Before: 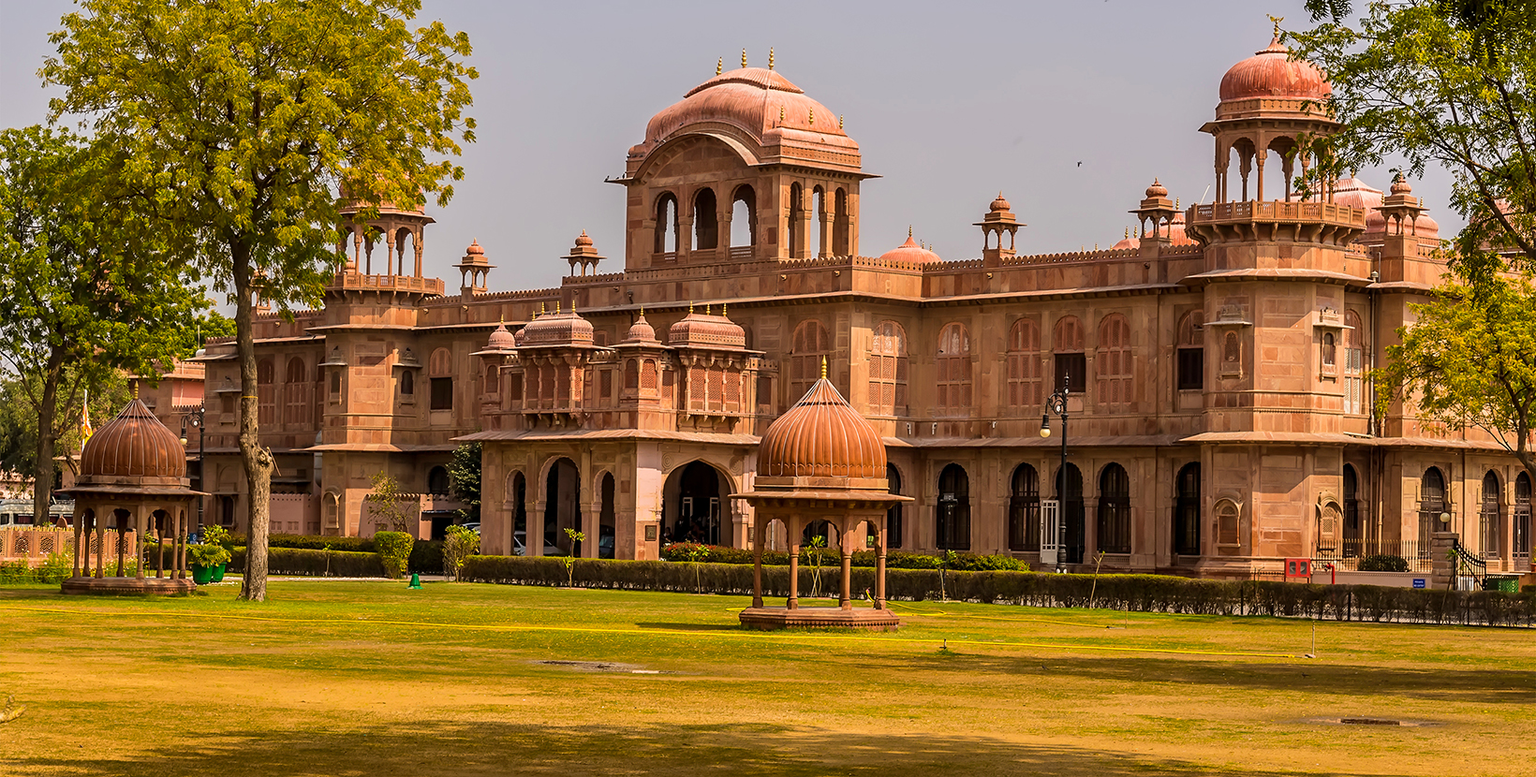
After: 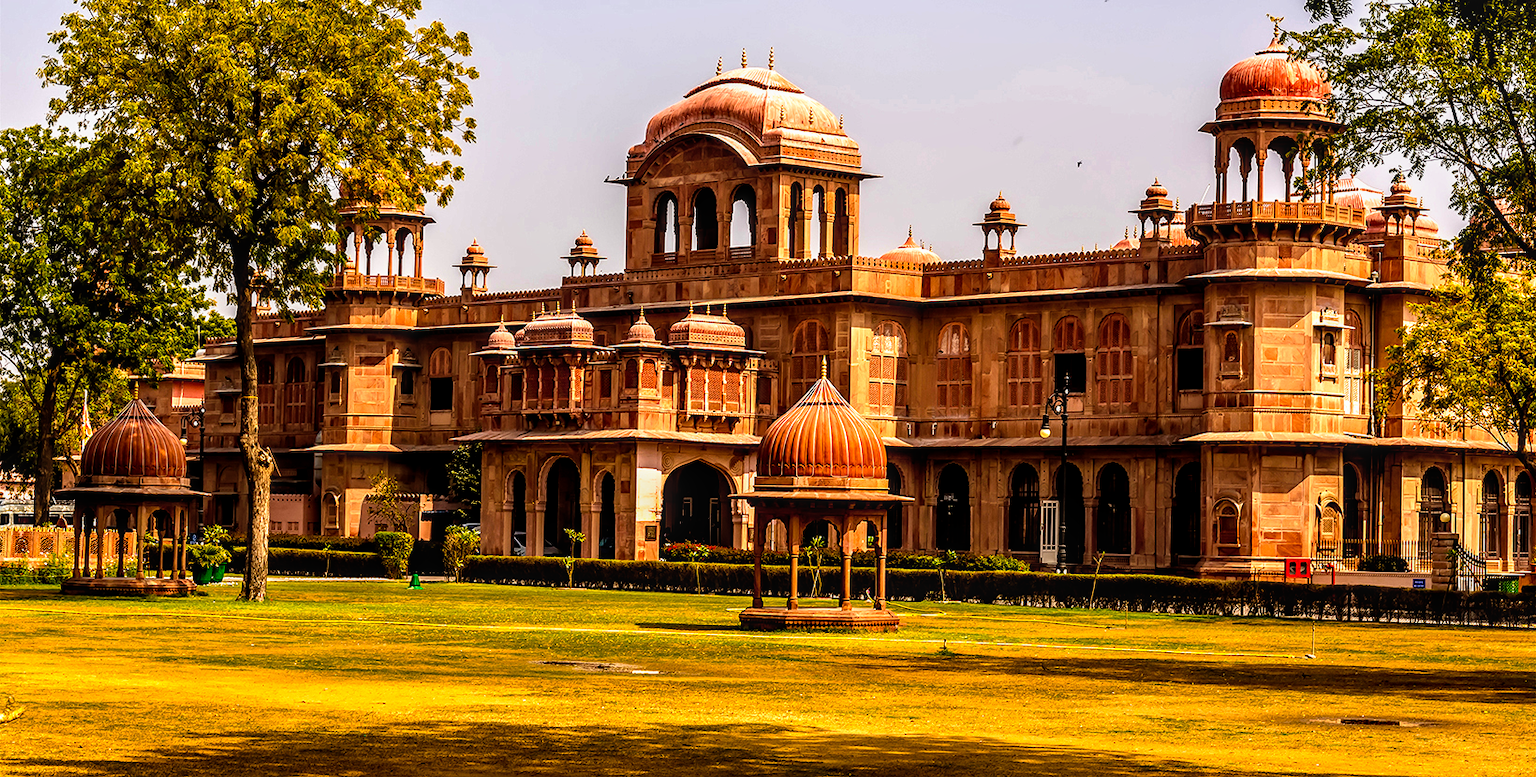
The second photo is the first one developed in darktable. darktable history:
local contrast: on, module defaults
filmic rgb: black relative exposure -8.2 EV, white relative exposure 2.2 EV, threshold 3 EV, hardness 7.11, latitude 85.74%, contrast 1.696, highlights saturation mix -4%, shadows ↔ highlights balance -2.69%, preserve chrominance no, color science v5 (2021), contrast in shadows safe, contrast in highlights safe, enable highlight reconstruction true
